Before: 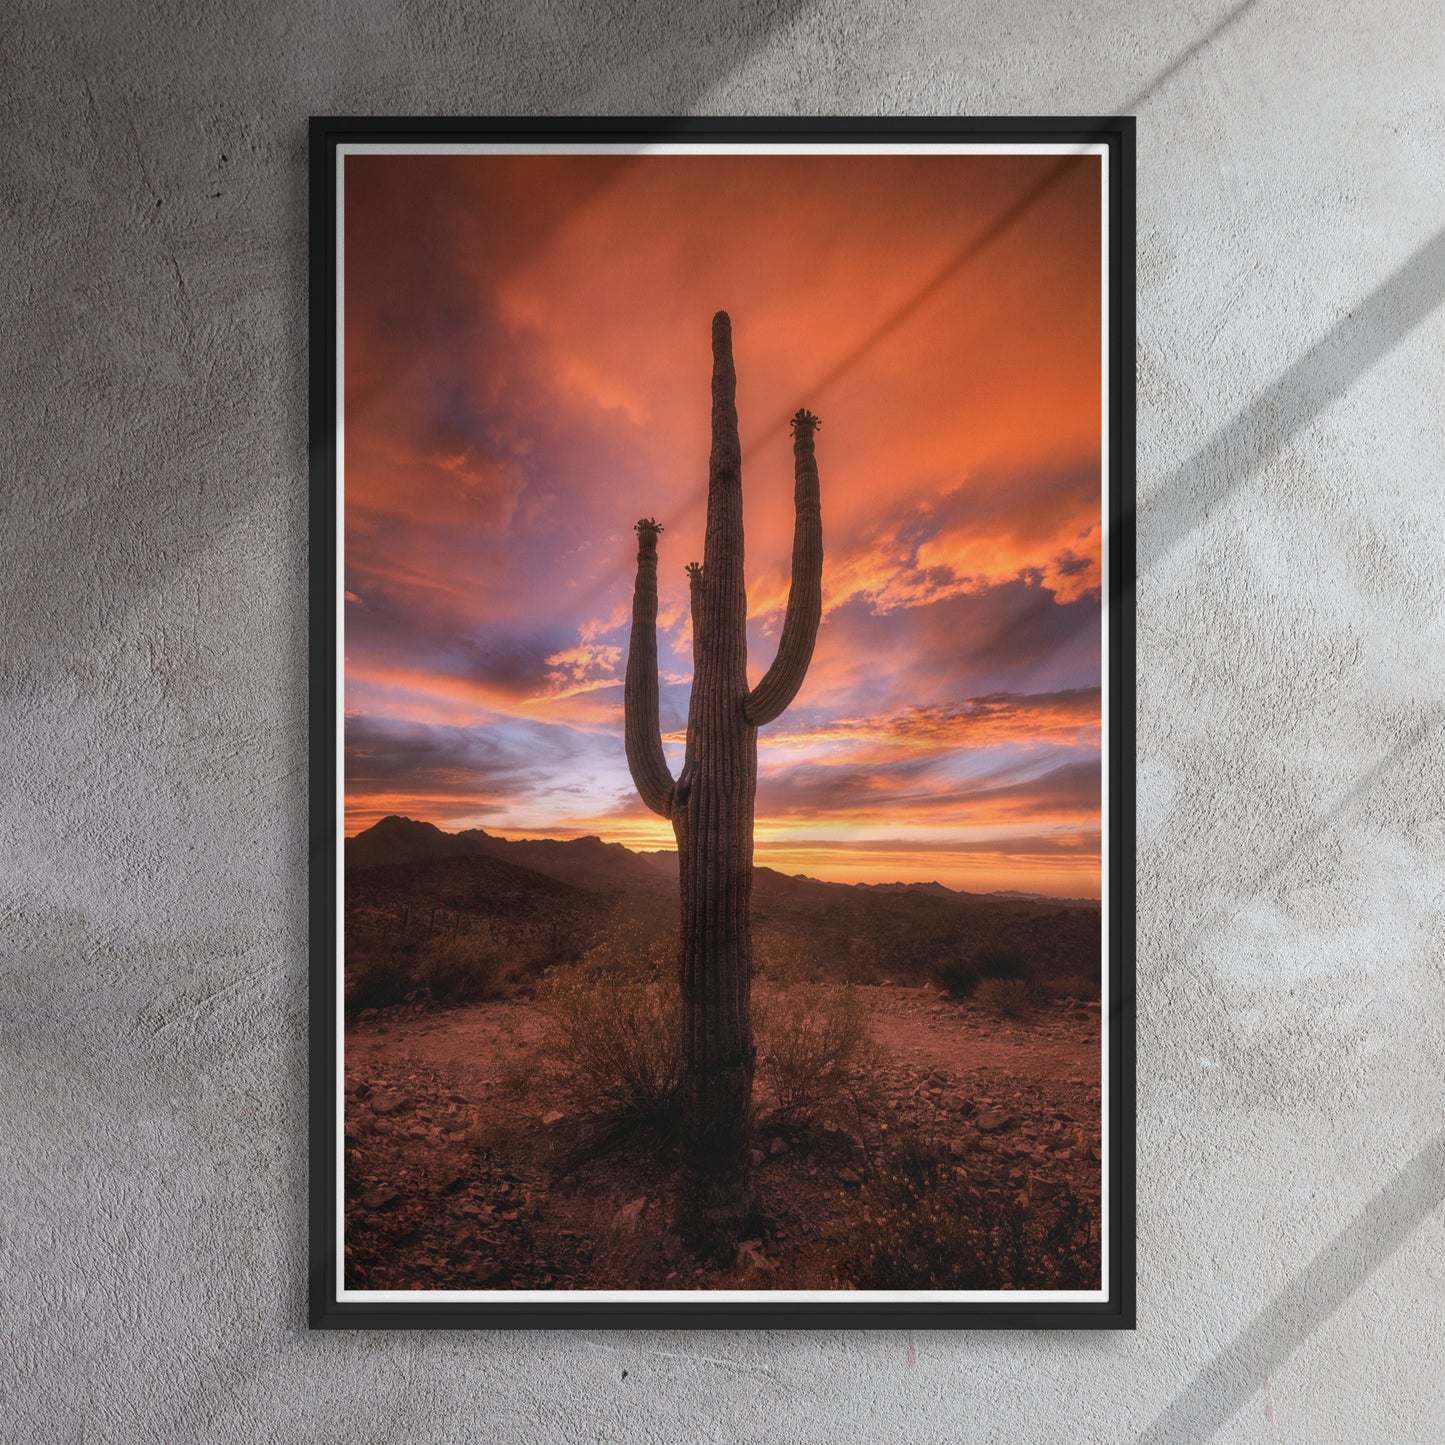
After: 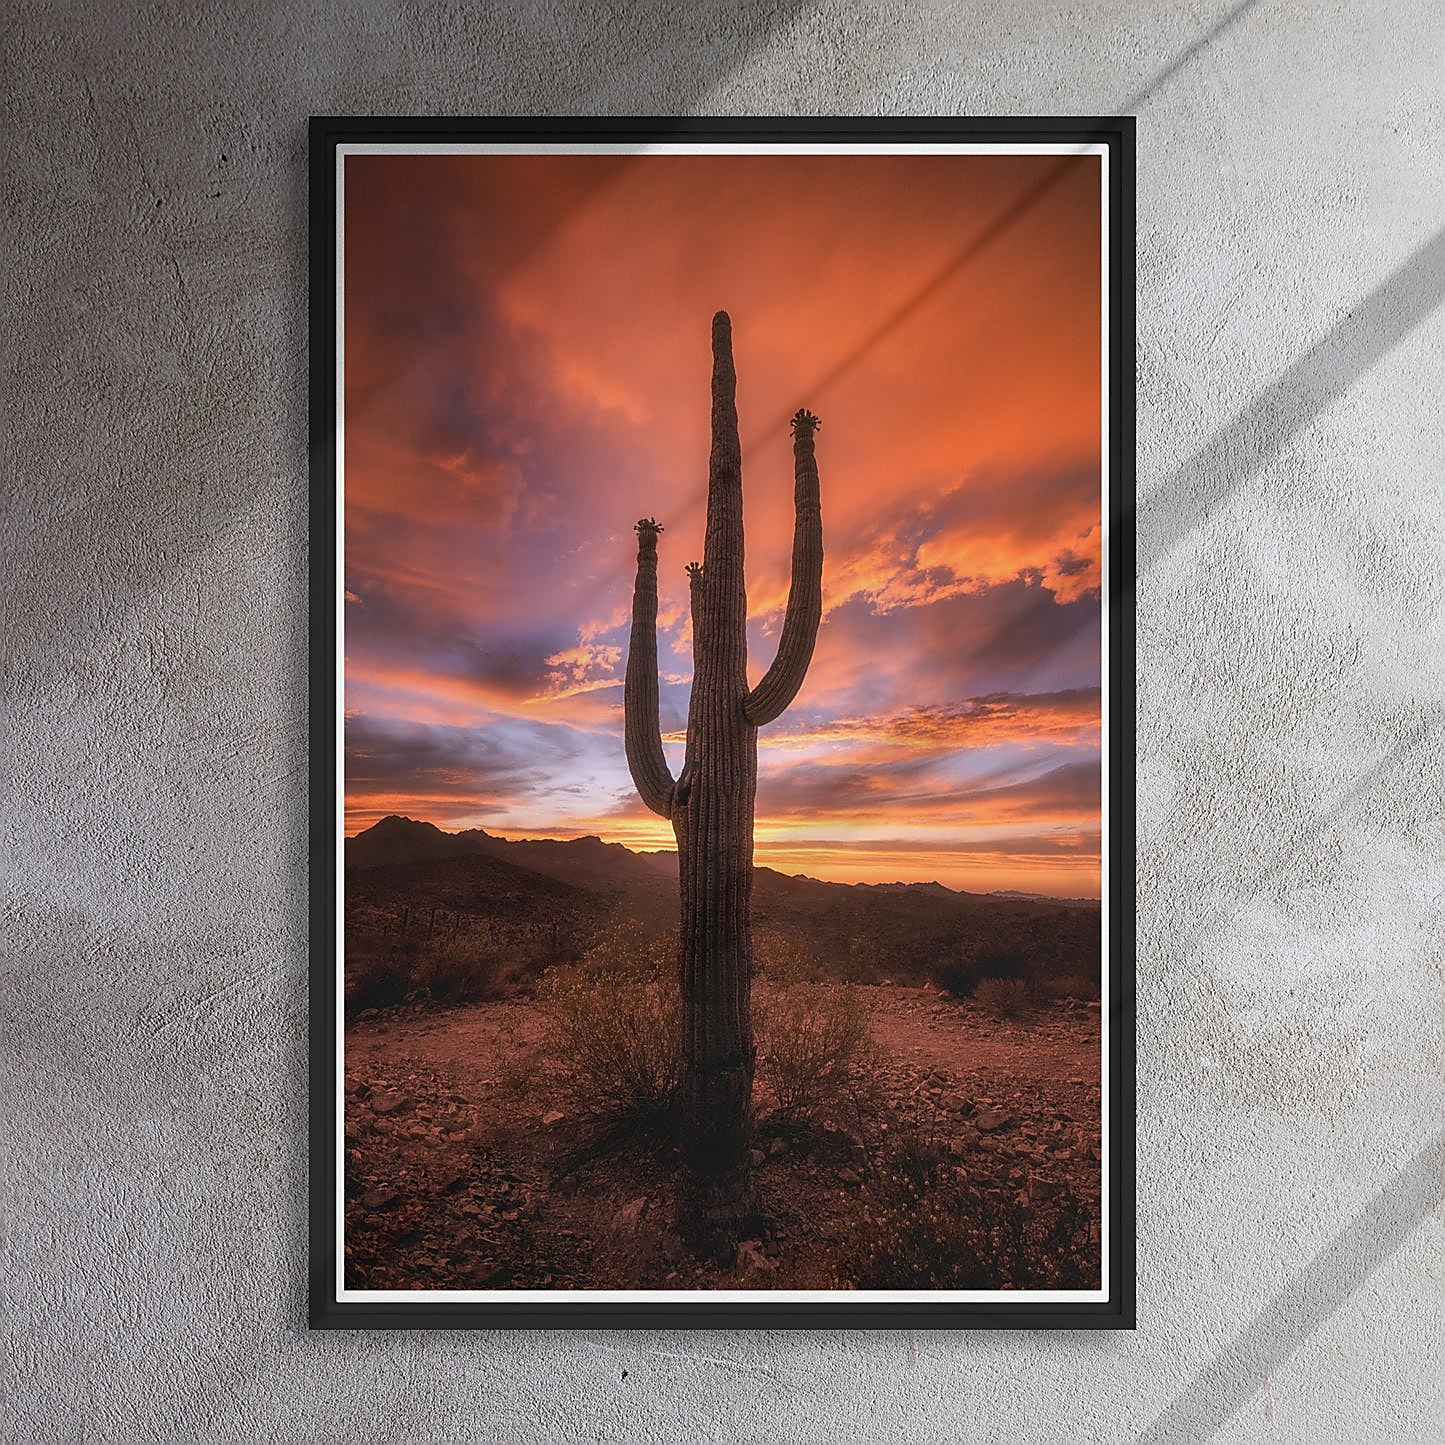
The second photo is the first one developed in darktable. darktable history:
sharpen: radius 1.36, amount 1.257, threshold 0.801
